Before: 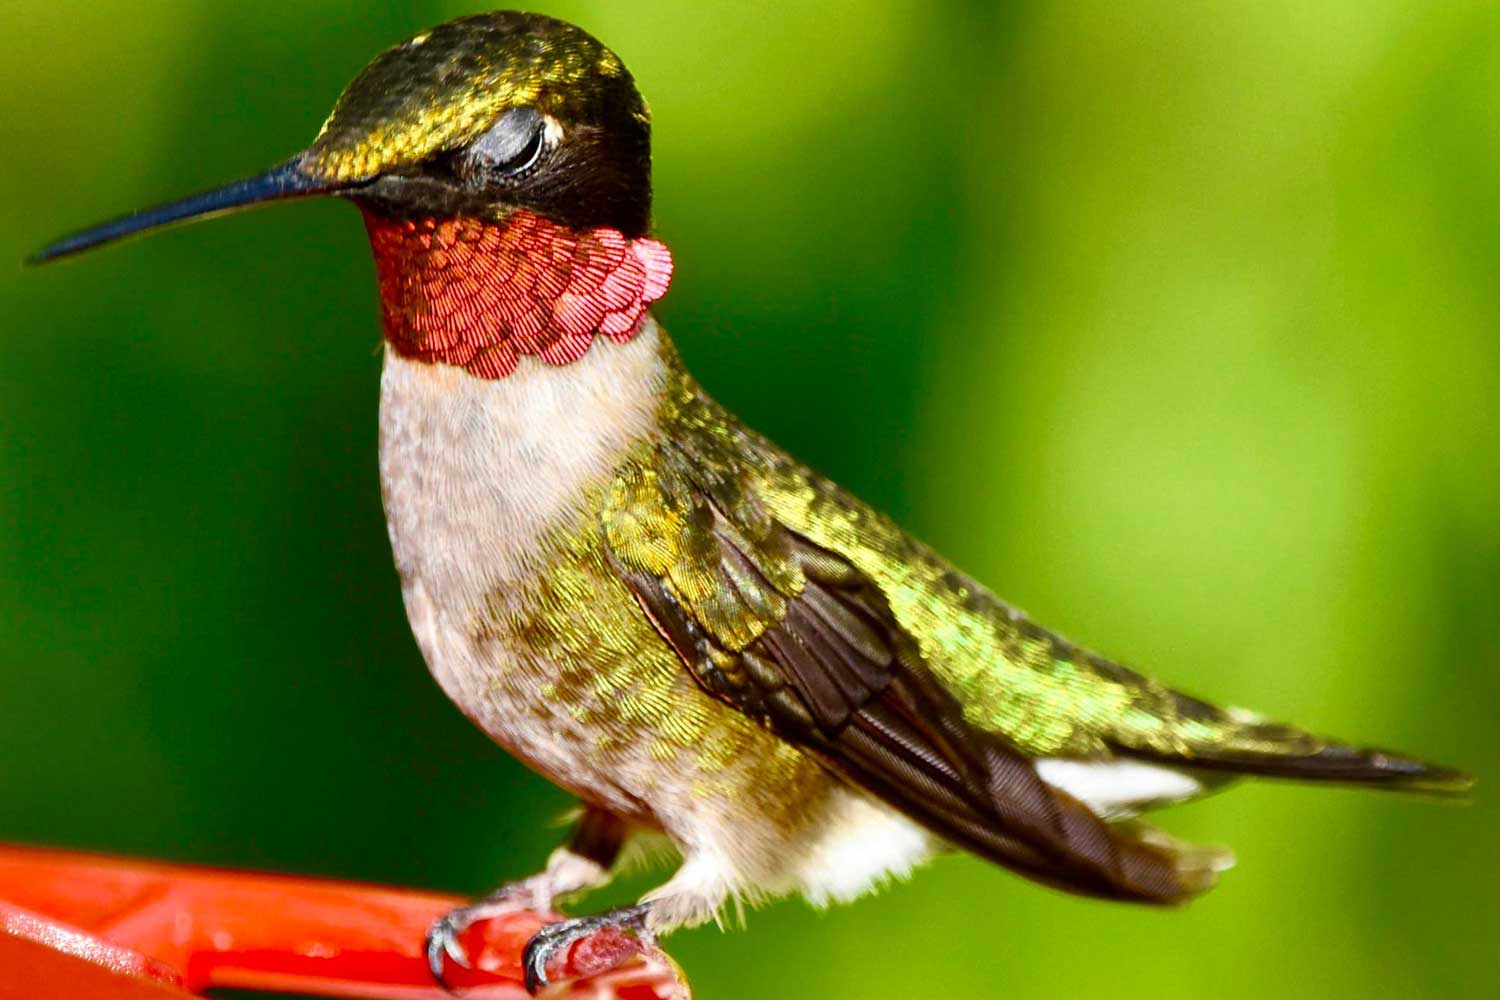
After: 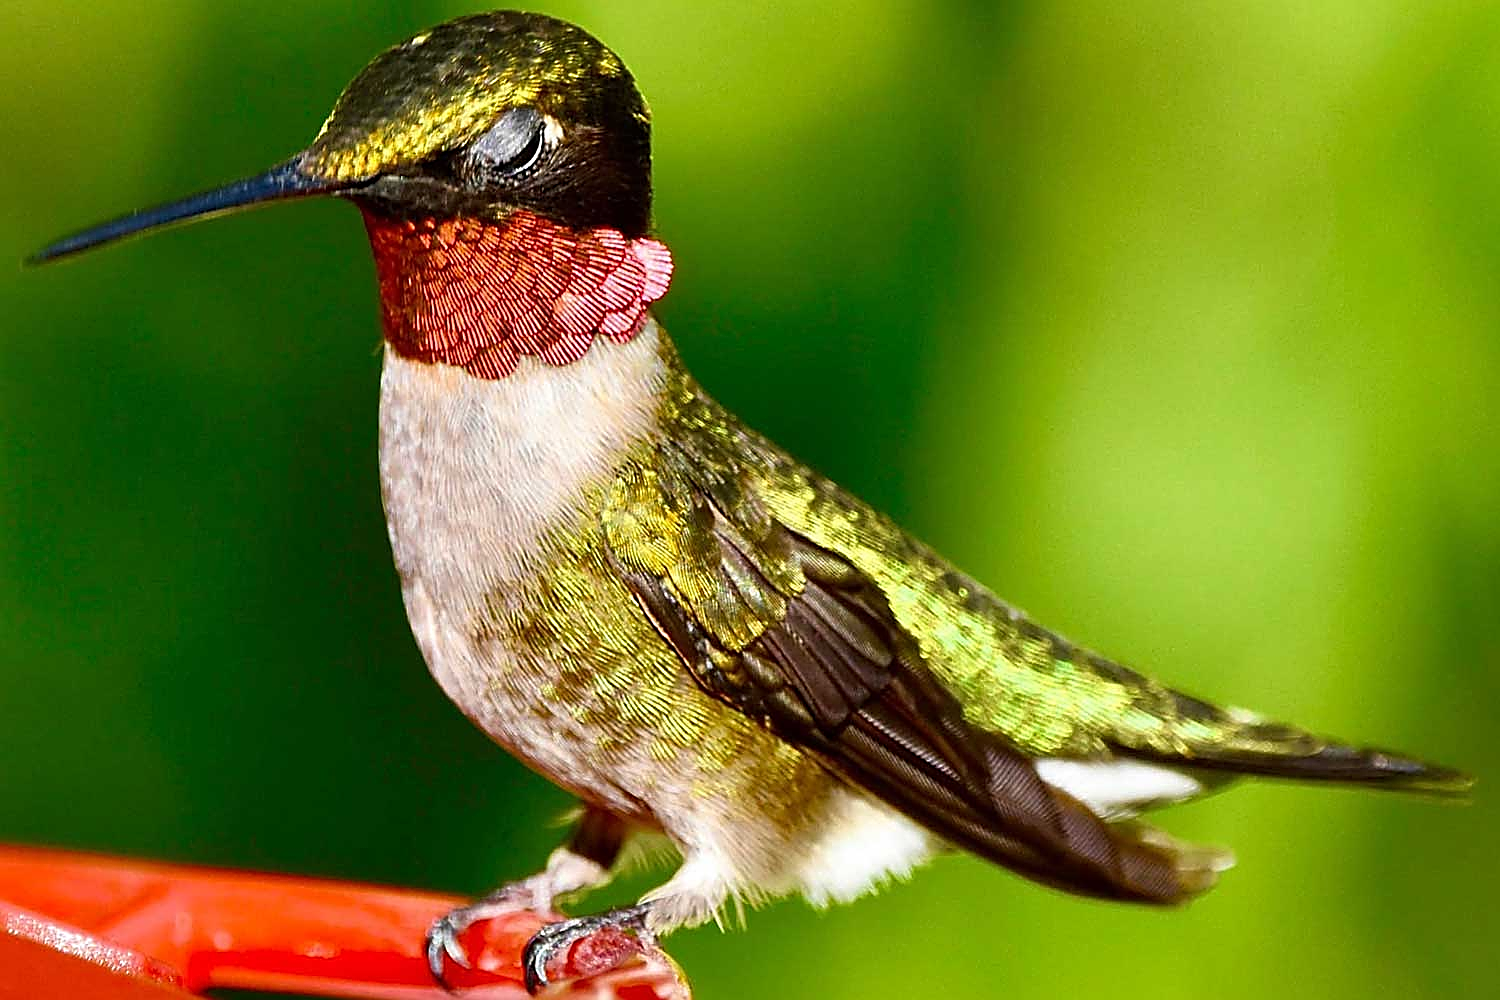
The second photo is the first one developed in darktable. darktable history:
exposure: exposure -0.002 EV, compensate highlight preservation false
sharpen: radius 1.662, amount 1.295
